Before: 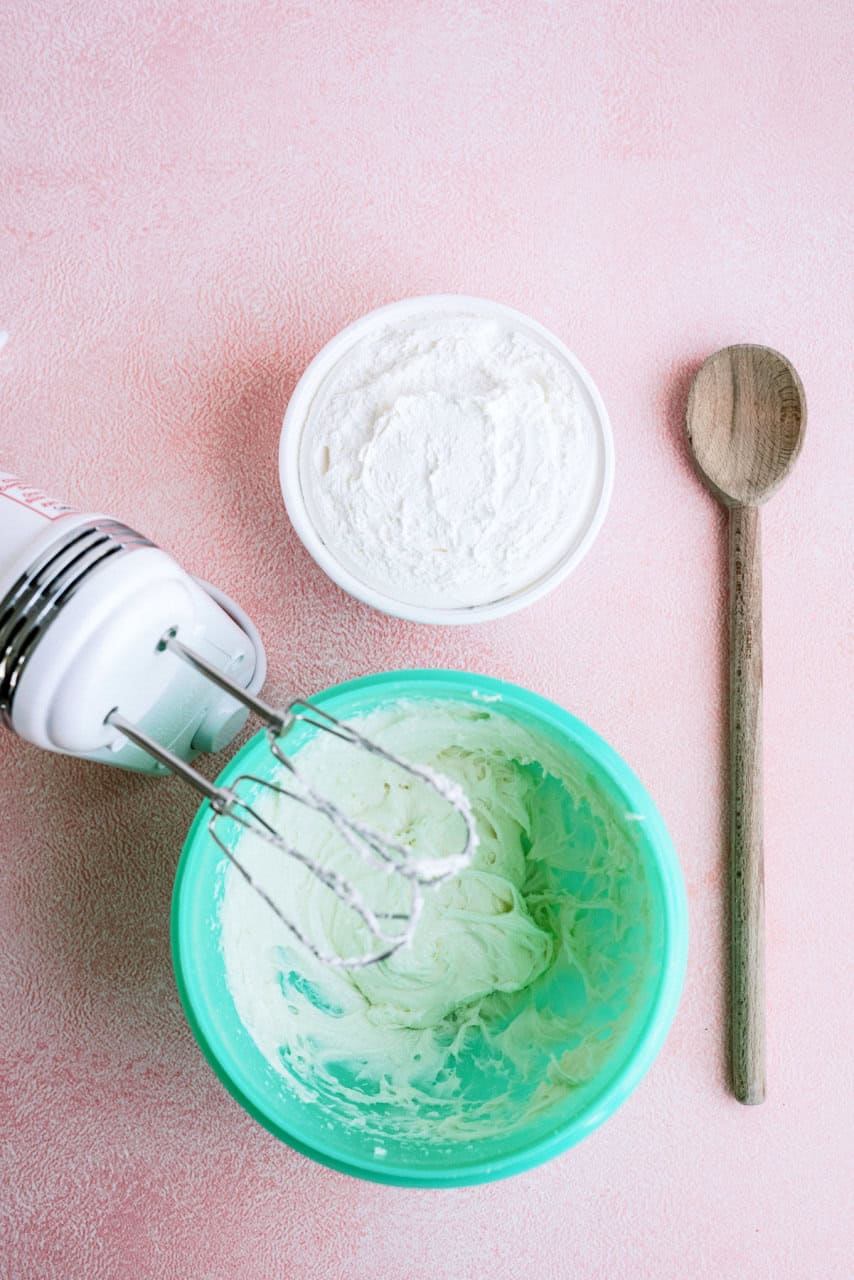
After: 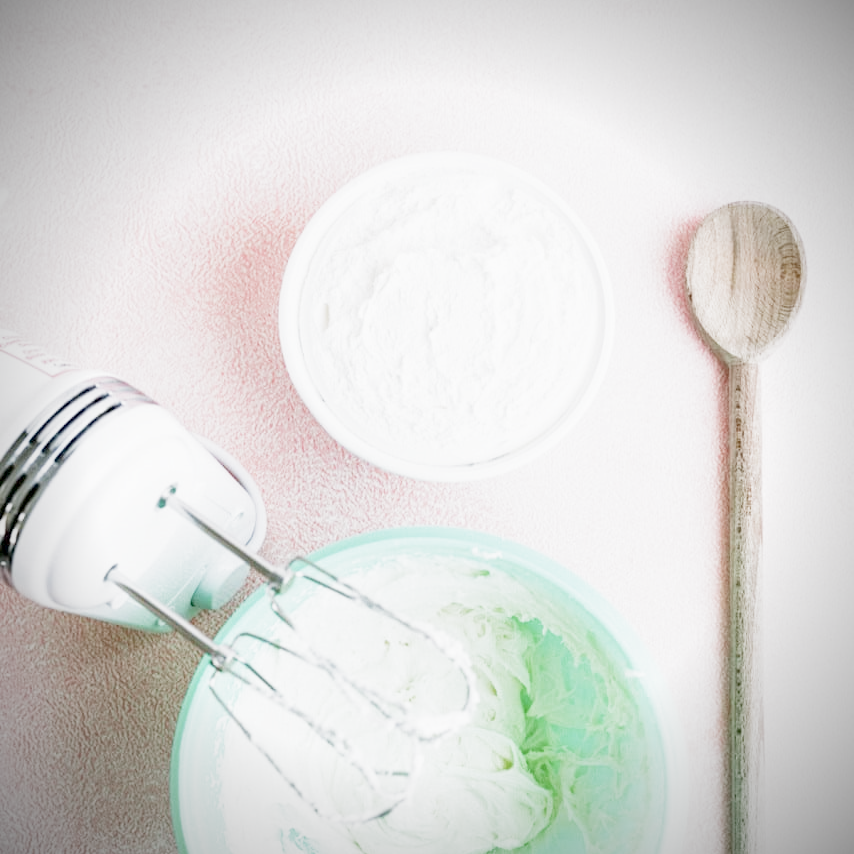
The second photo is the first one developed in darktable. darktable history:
vignetting: fall-off radius 60.84%, brightness -0.684
filmic rgb: middle gray luminance 4.04%, black relative exposure -13.03 EV, white relative exposure 5.03 EV, target black luminance 0%, hardness 5.16, latitude 59.53%, contrast 0.758, highlights saturation mix 4.95%, shadows ↔ highlights balance 26.12%, add noise in highlights 0.001, preserve chrominance no, color science v3 (2019), use custom middle-gray values true, contrast in highlights soft
crop: top 11.185%, bottom 22.057%
